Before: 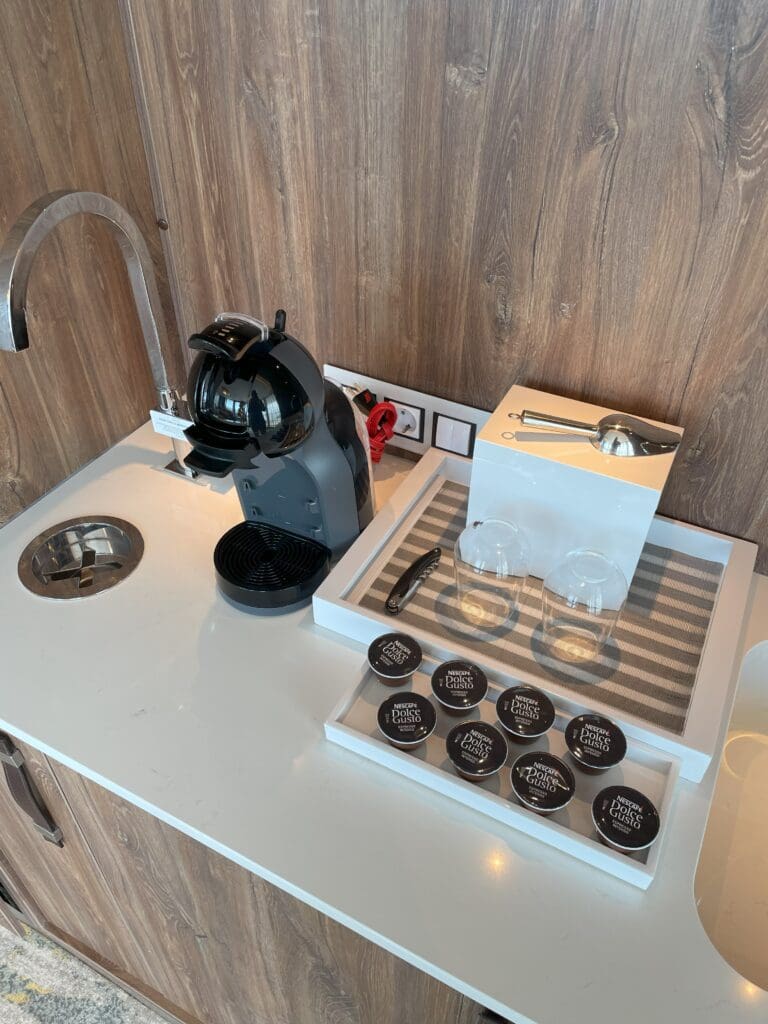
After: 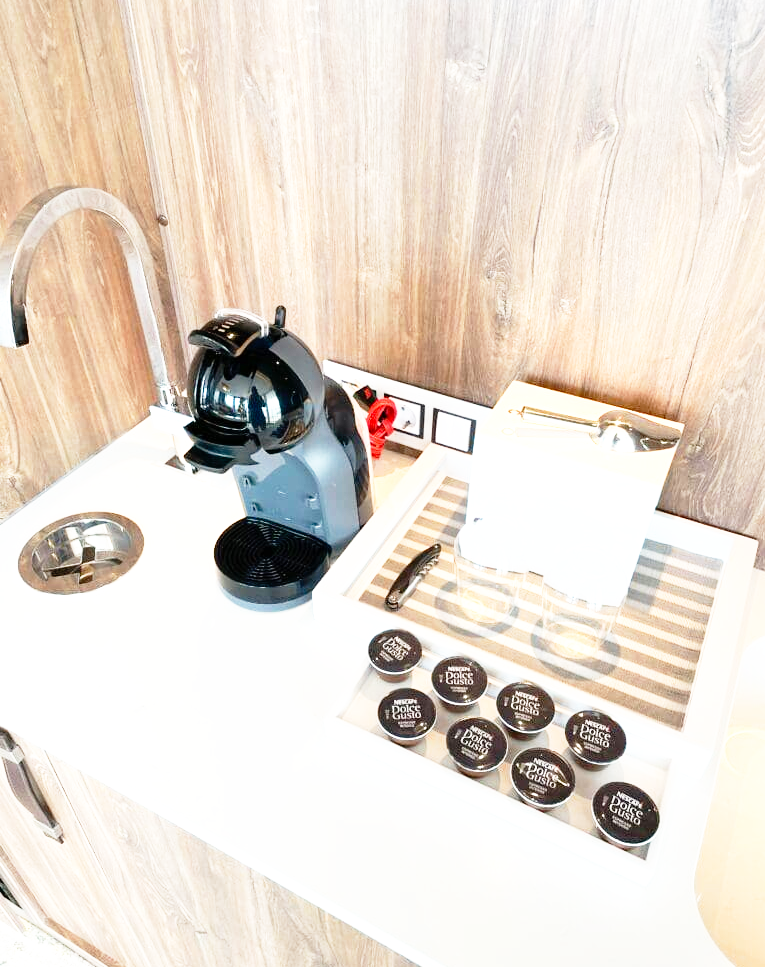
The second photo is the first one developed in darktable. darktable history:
crop: top 0.448%, right 0.264%, bottom 5.045%
white balance: red 1.009, blue 0.985
base curve: curves: ch0 [(0, 0) (0.012, 0.01) (0.073, 0.168) (0.31, 0.711) (0.645, 0.957) (1, 1)], preserve colors none
exposure: exposure 0.95 EV, compensate highlight preservation false
